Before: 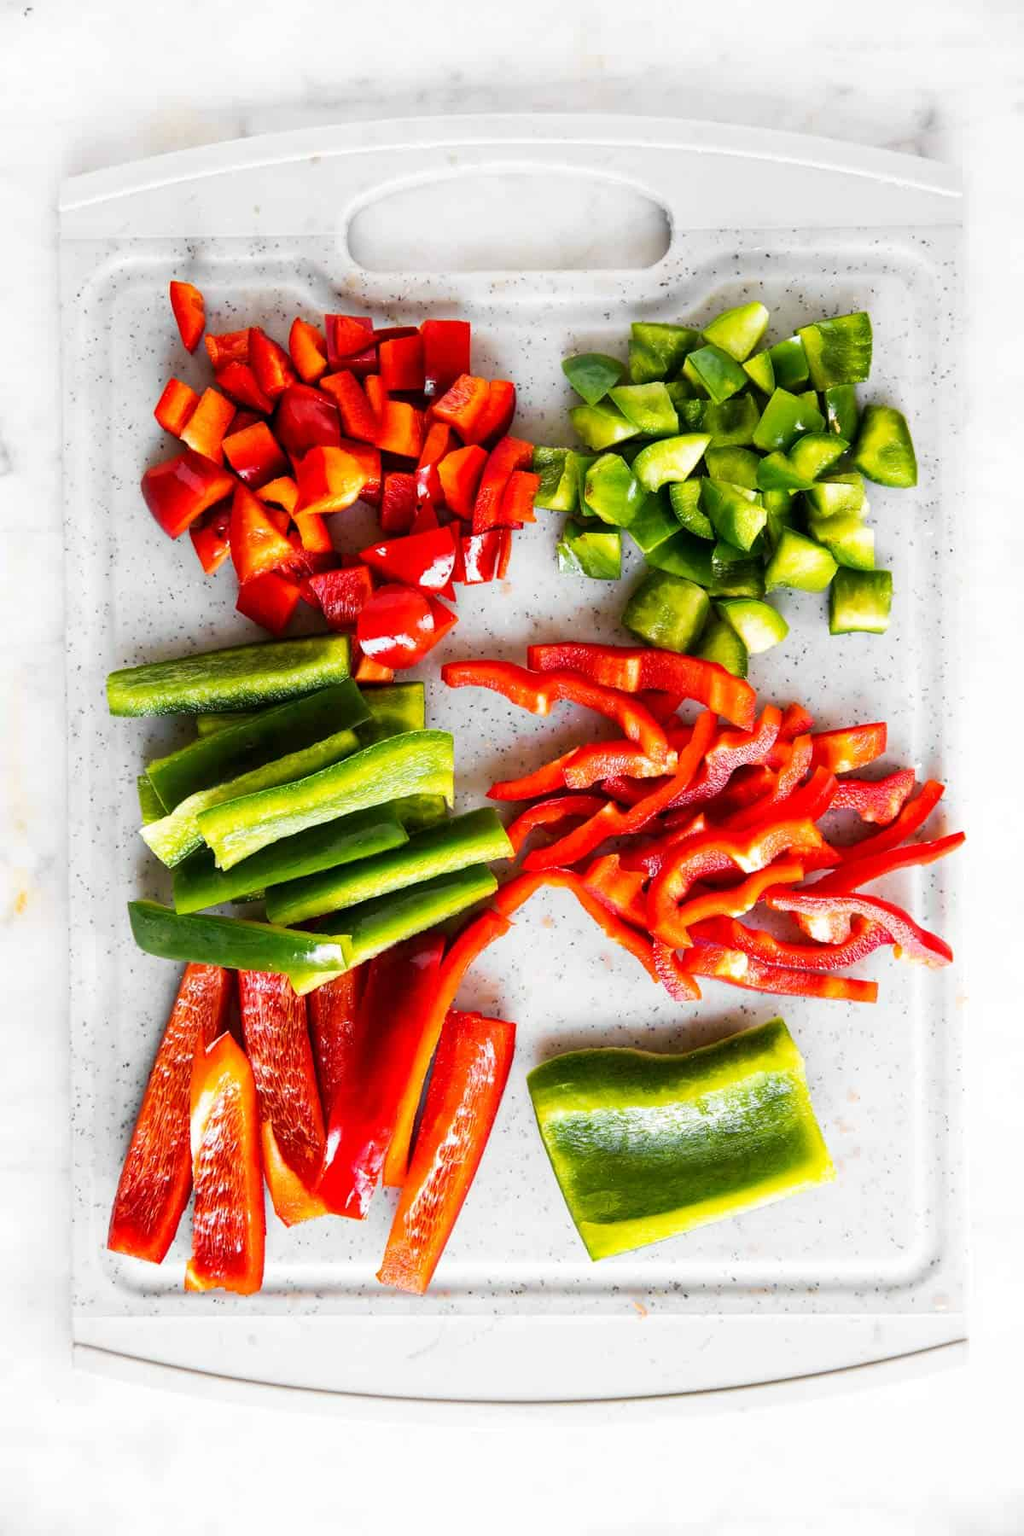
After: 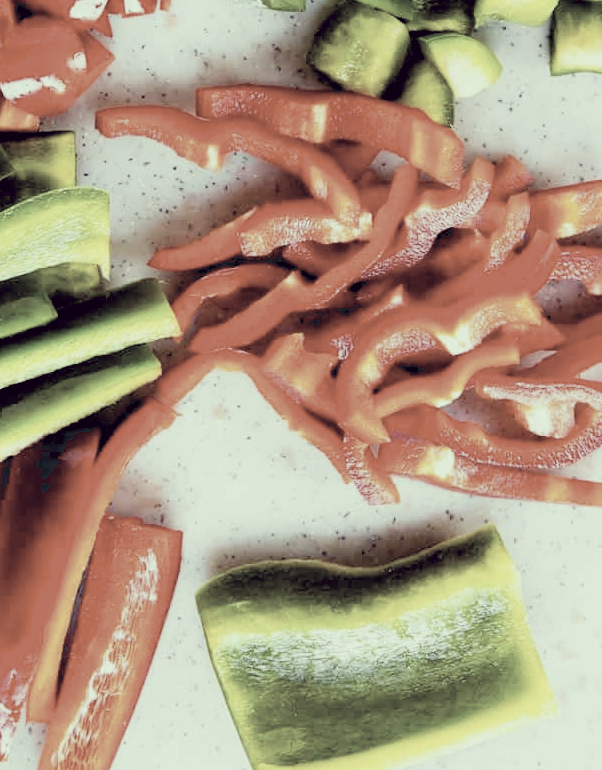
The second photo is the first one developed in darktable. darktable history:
exposure: black level correction 0.012, exposure 0.703 EV, compensate exposure bias true, compensate highlight preservation false
filmic rgb: black relative exposure -7.65 EV, white relative exposure 4.56 EV, hardness 3.61
crop: left 35.221%, top 37.136%, right 14.602%, bottom 20.073%
color correction: highlights a* -20.43, highlights b* 20.9, shadows a* 19.48, shadows b* -20.29, saturation 0.371
